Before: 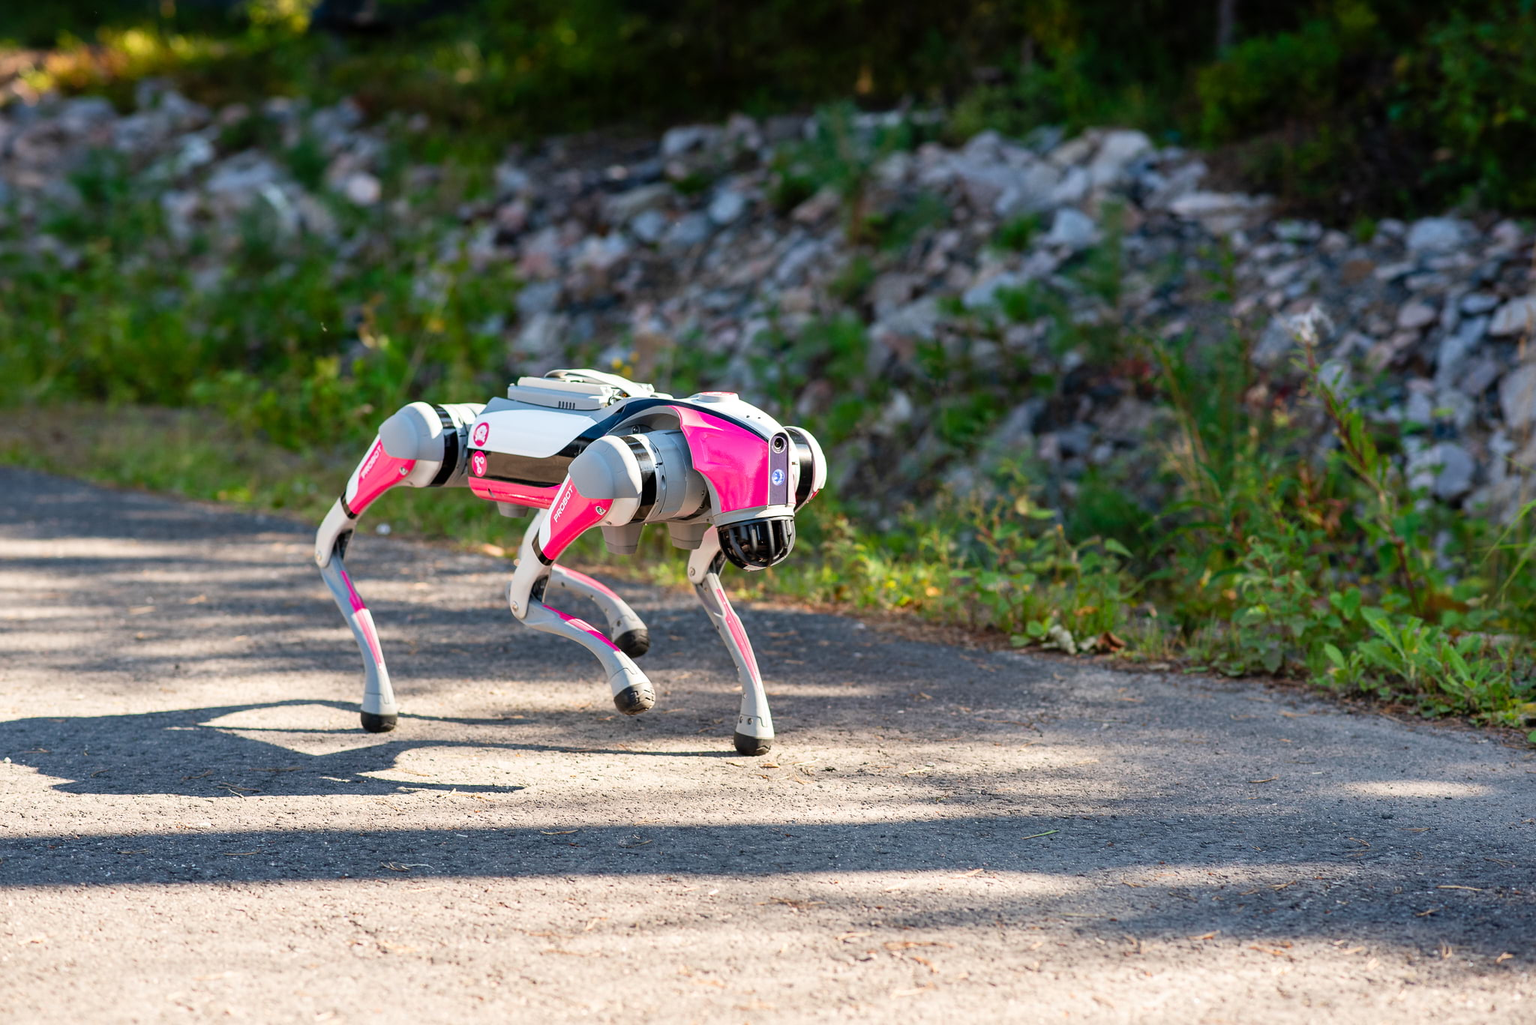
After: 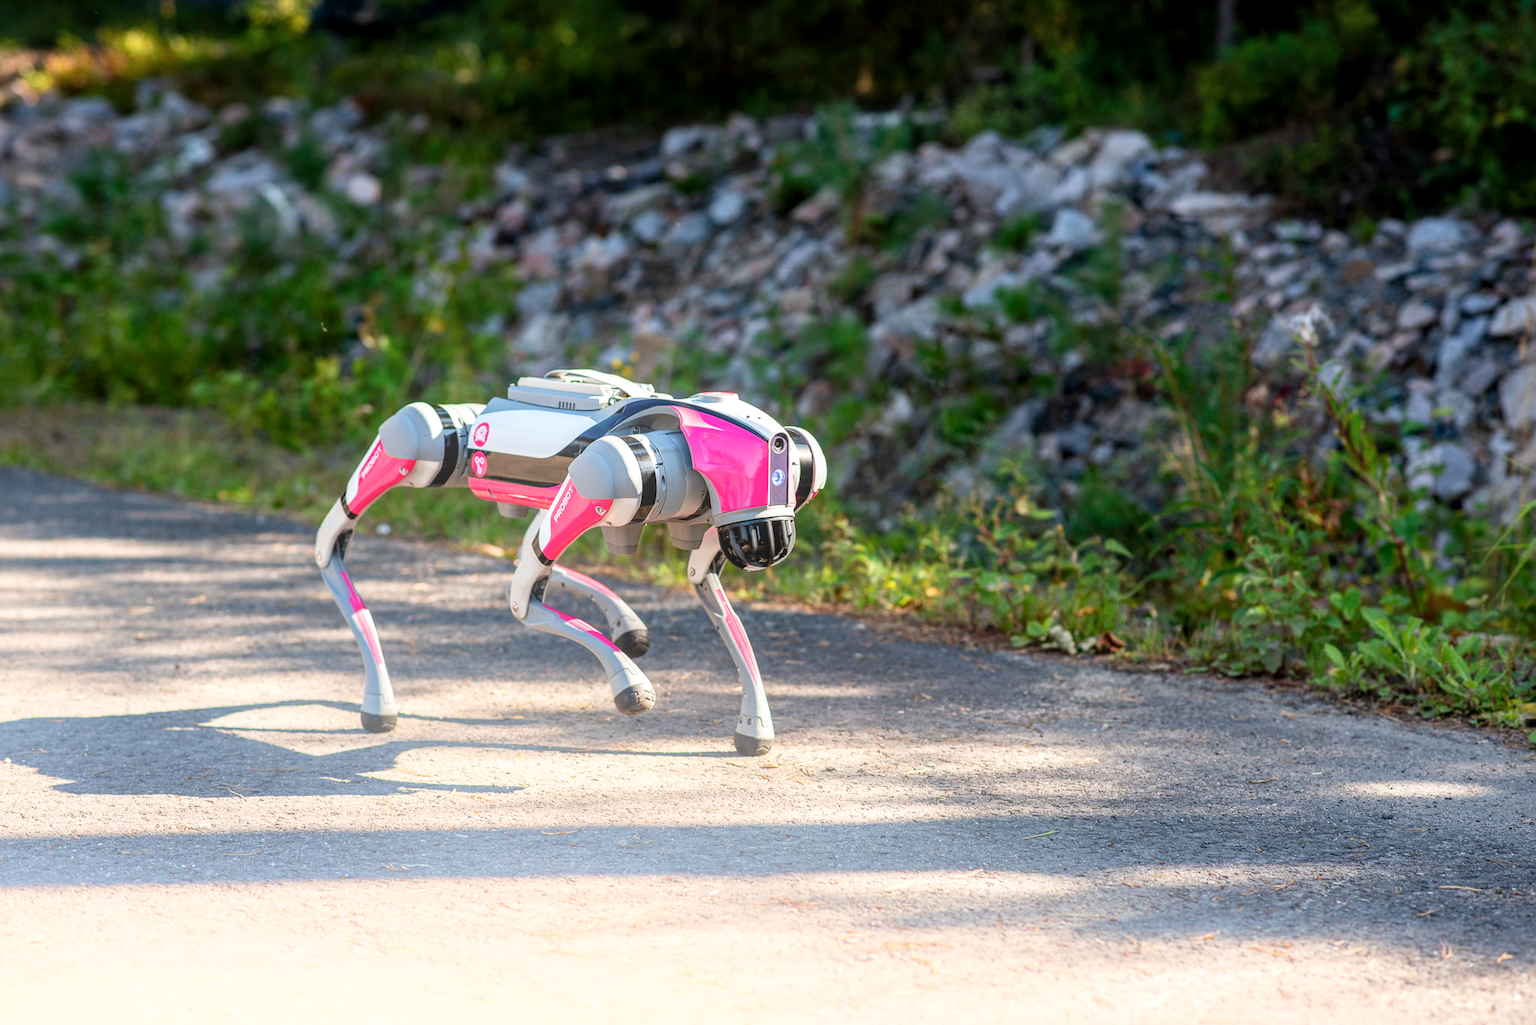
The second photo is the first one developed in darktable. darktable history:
bloom: on, module defaults
local contrast: on, module defaults
